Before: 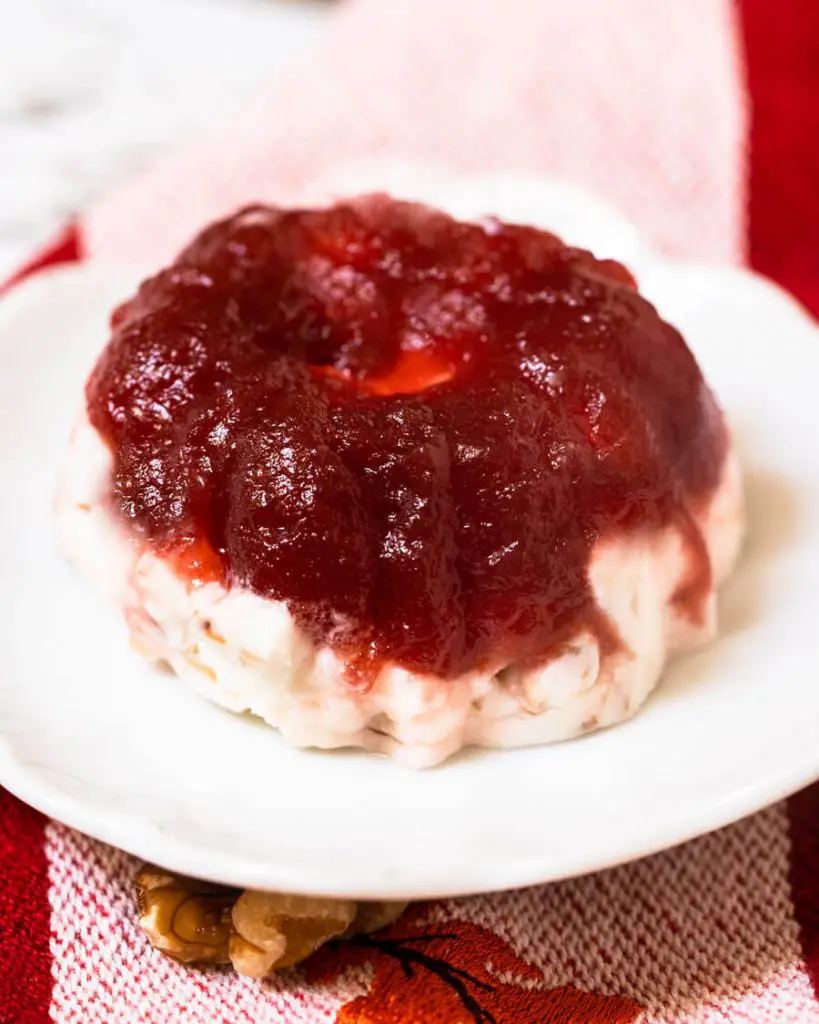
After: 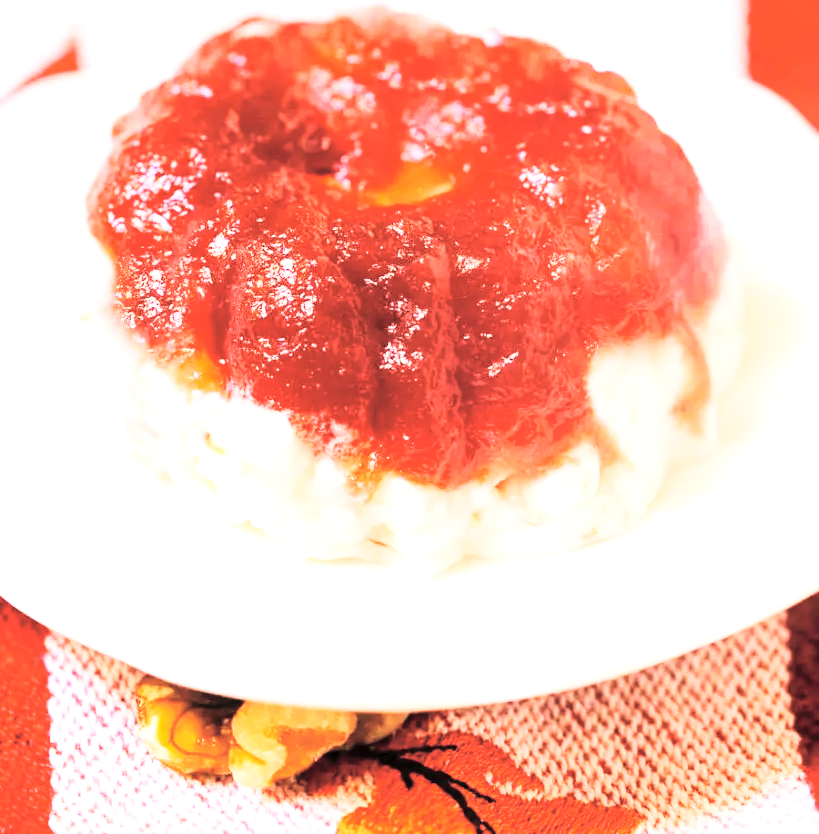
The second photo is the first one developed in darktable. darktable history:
base curve: curves: ch0 [(0, 0) (0.036, 0.025) (0.121, 0.166) (0.206, 0.329) (0.605, 0.79) (1, 1)], preserve colors none
exposure: exposure 0.935 EV, compensate highlight preservation false
tone curve: curves: ch0 [(0, 0) (0.169, 0.367) (0.635, 0.859) (1, 1)], color space Lab, independent channels, preserve colors none
crop and rotate: top 18.507%
